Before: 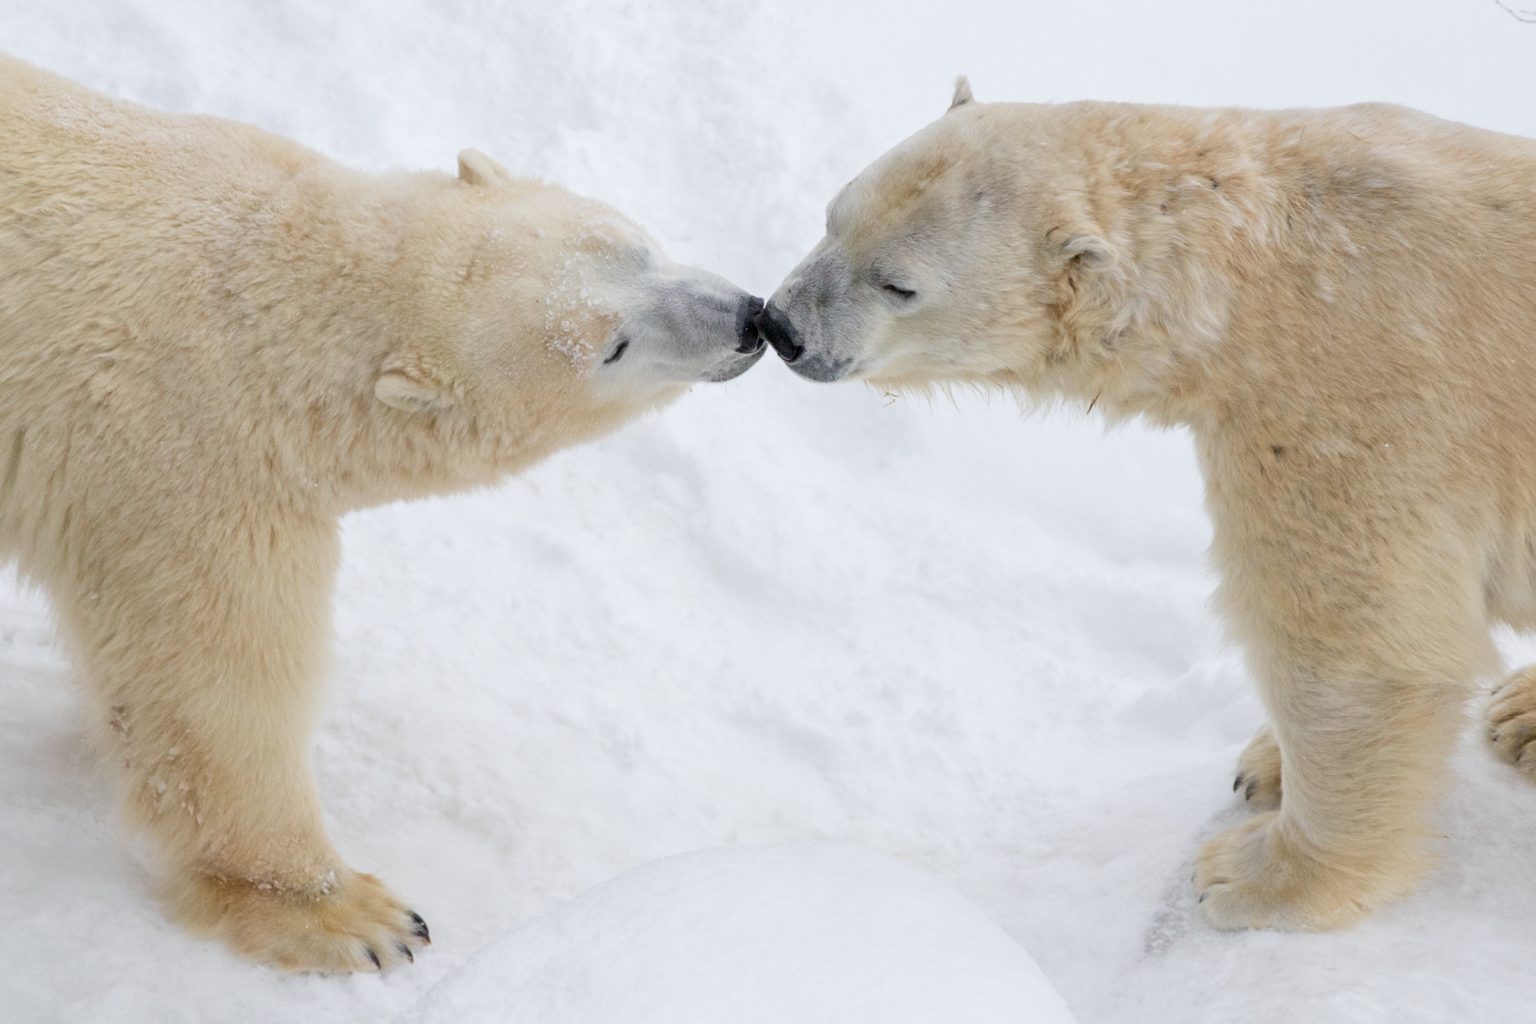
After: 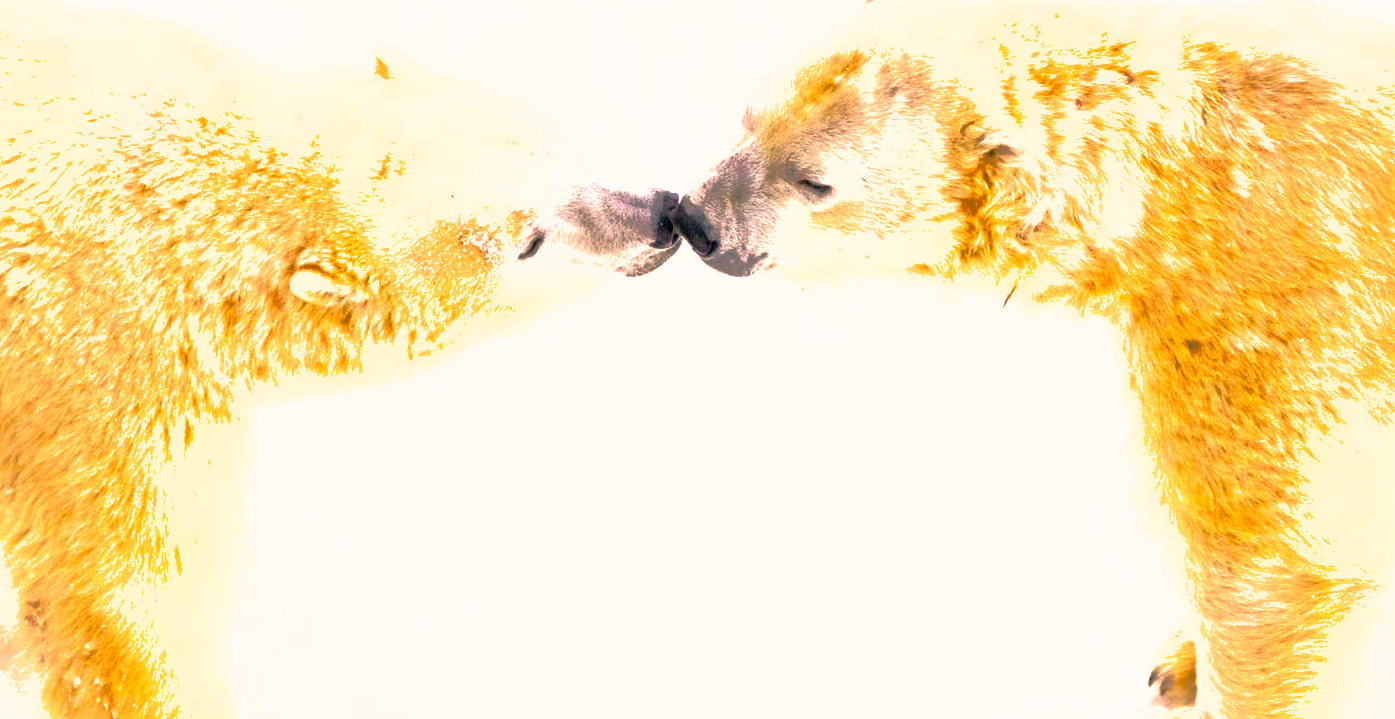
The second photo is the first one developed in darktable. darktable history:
color balance rgb: linear chroma grading › shadows -10%, linear chroma grading › global chroma 20%, perceptual saturation grading › global saturation 15%, perceptual brilliance grading › global brilliance 30%, perceptual brilliance grading › highlights 12%, perceptual brilliance grading › mid-tones 24%, global vibrance 20%
white balance: red 1.127, blue 0.943
shadows and highlights: on, module defaults
crop: left 5.596%, top 10.314%, right 3.534%, bottom 19.395%
